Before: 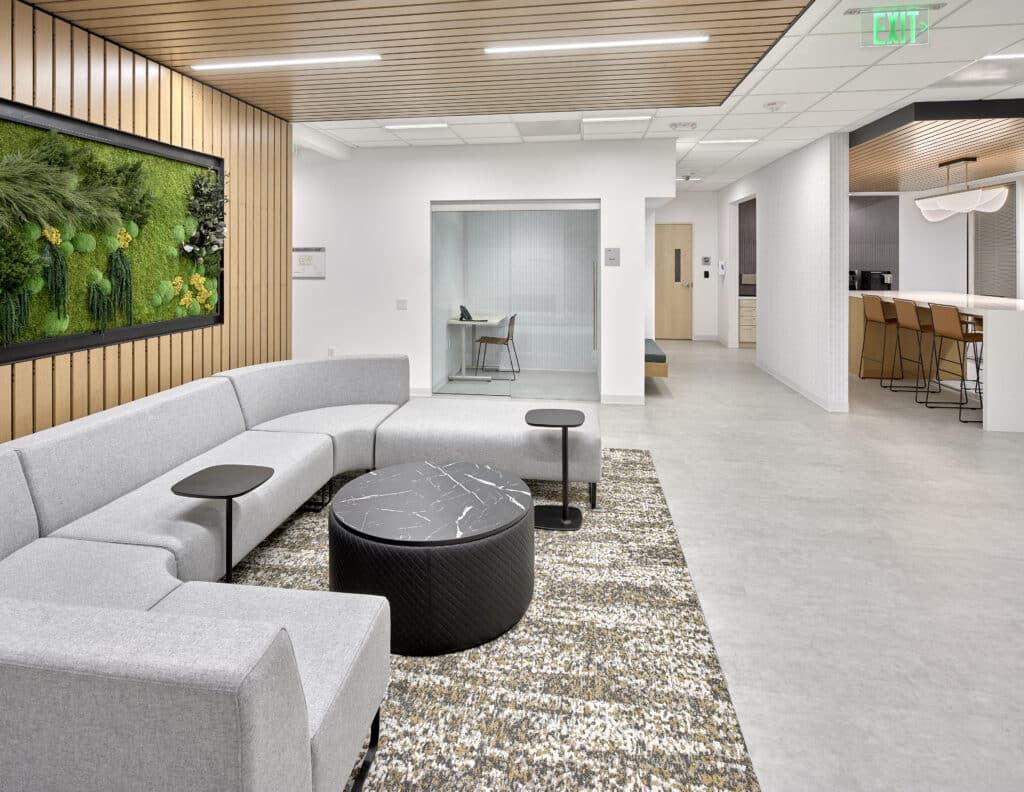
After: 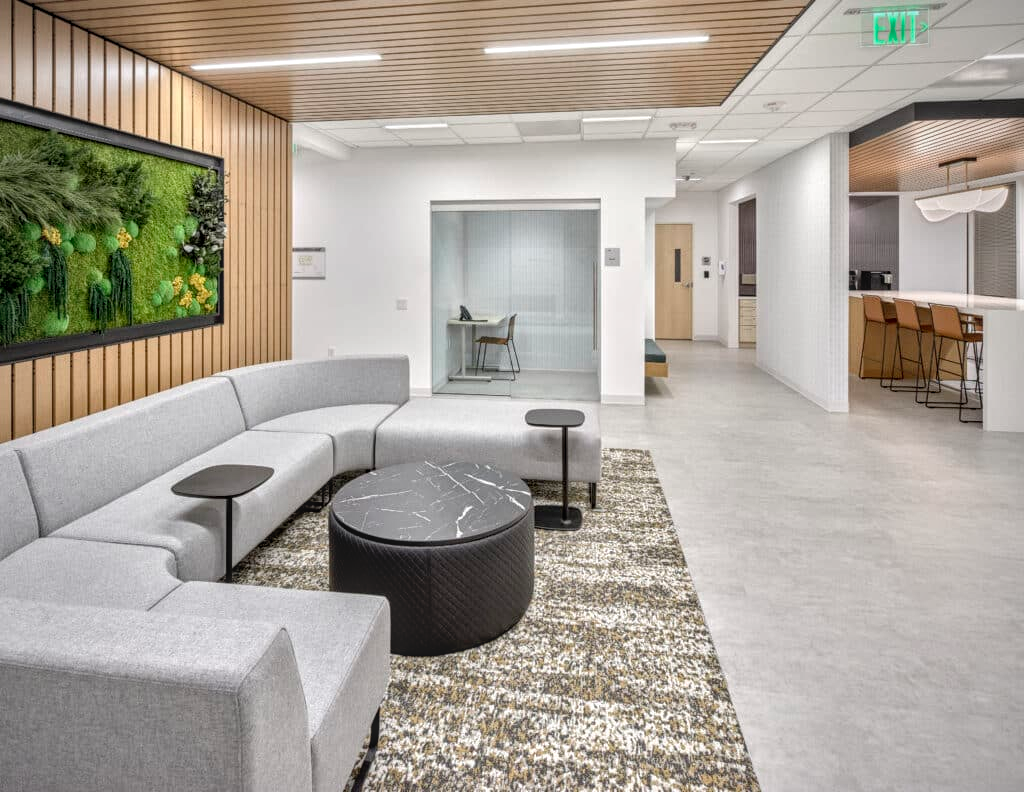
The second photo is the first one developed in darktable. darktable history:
vignetting: fall-off radius 81.94%
local contrast: highlights 0%, shadows 0%, detail 133%
